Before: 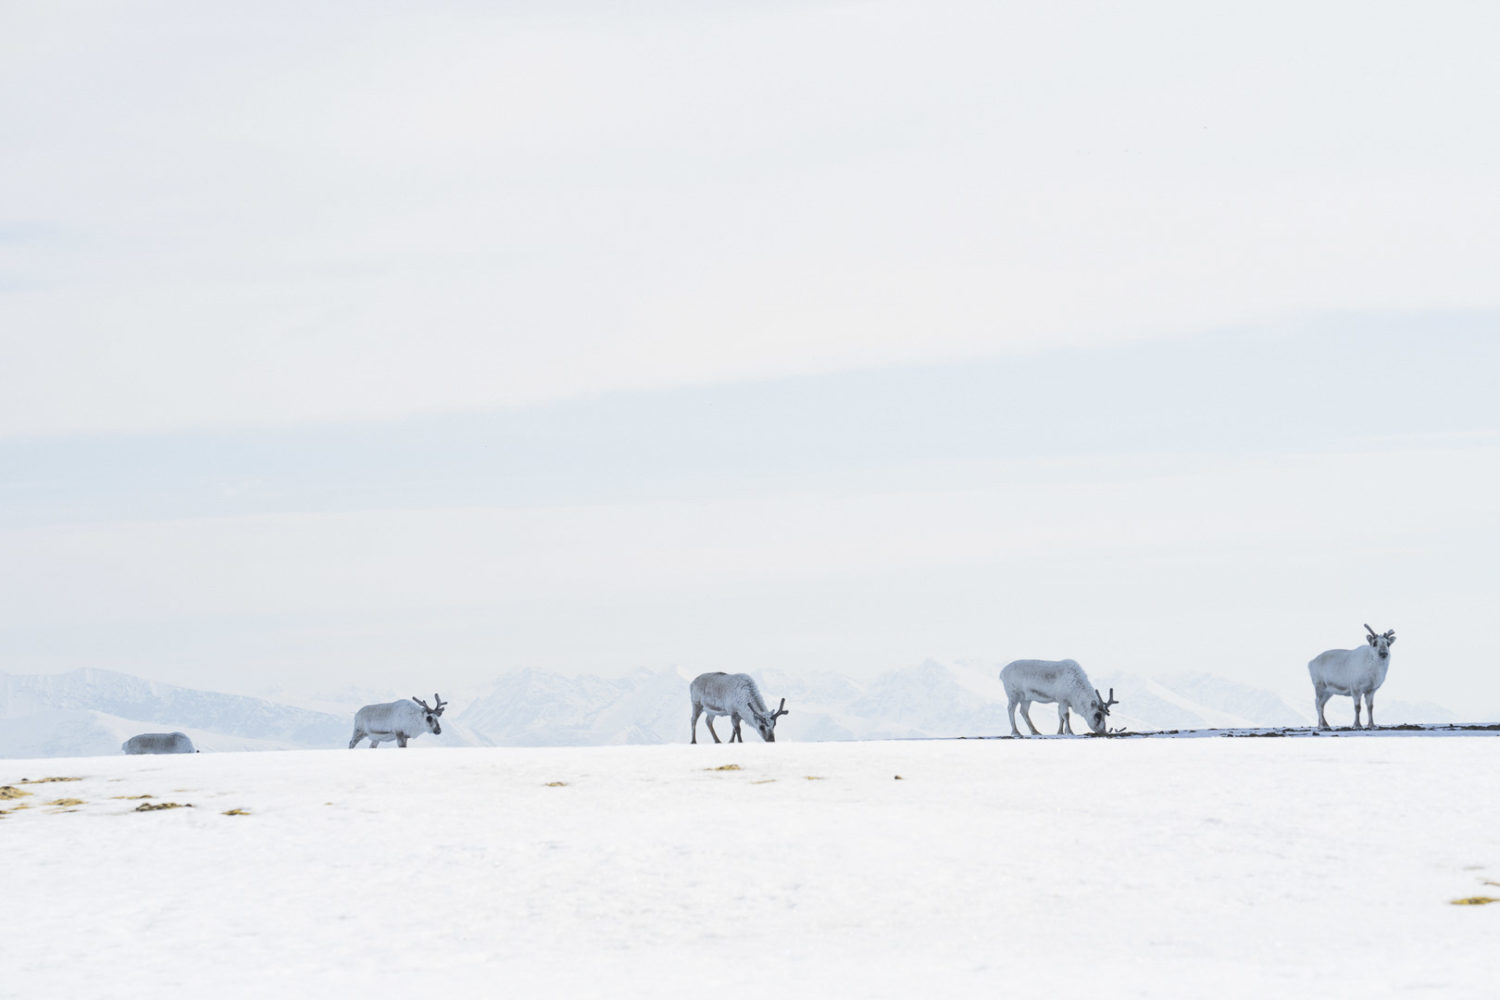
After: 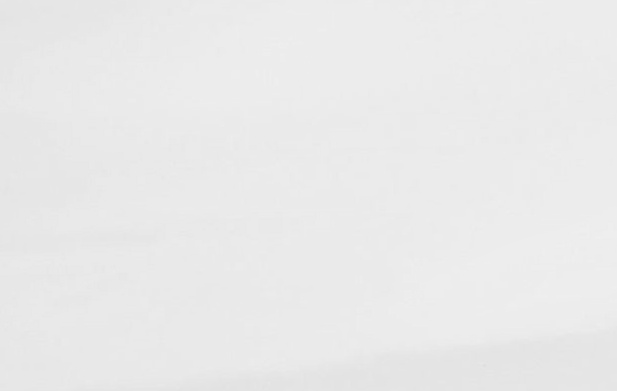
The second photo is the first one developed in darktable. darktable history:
monochrome: a 32, b 64, size 2.3
color correction: highlights a* 40, highlights b* 40, saturation 0.69
crop: left 15.452%, top 5.459%, right 43.956%, bottom 56.62%
rotate and perspective: rotation -1.24°, automatic cropping off
